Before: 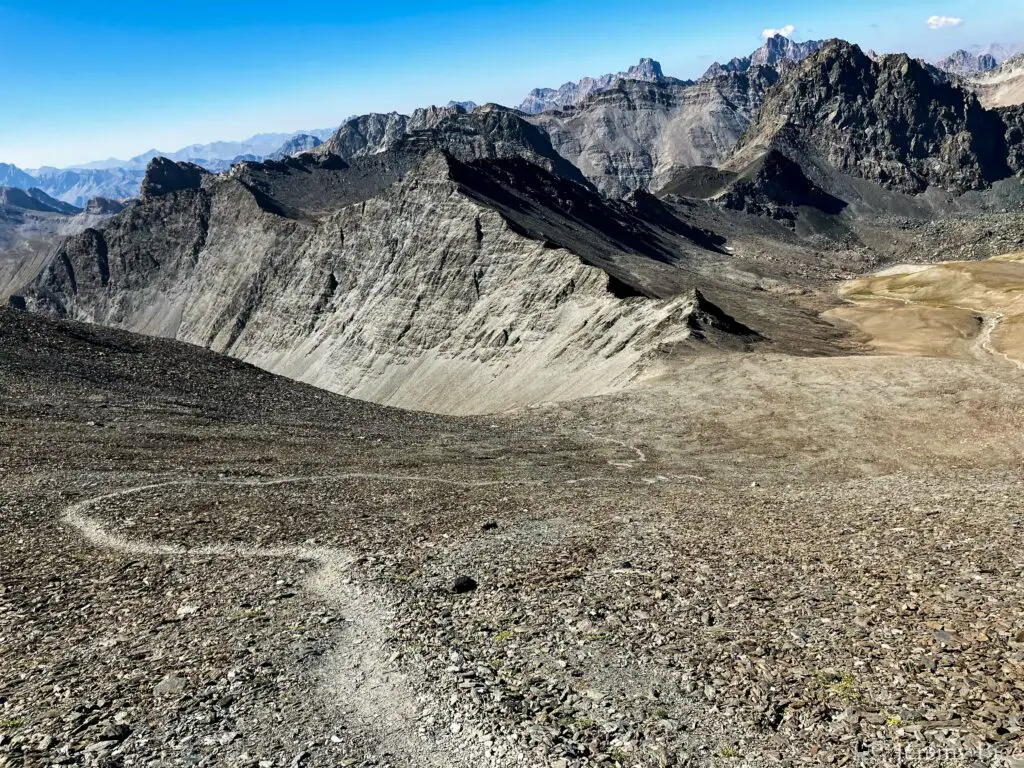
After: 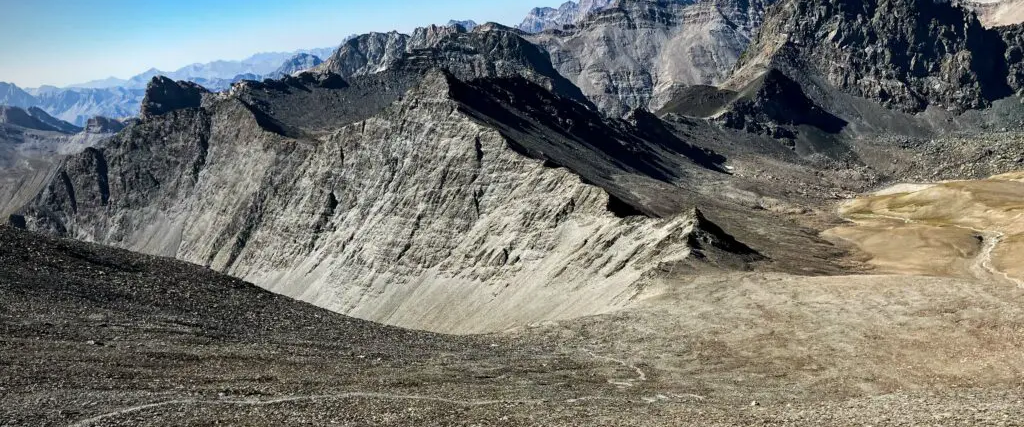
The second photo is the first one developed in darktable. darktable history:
vignetting: fall-off start 99.91%, center (0.22, -0.23), width/height ratio 1.306, unbound false
crop and rotate: top 10.555%, bottom 33.768%
